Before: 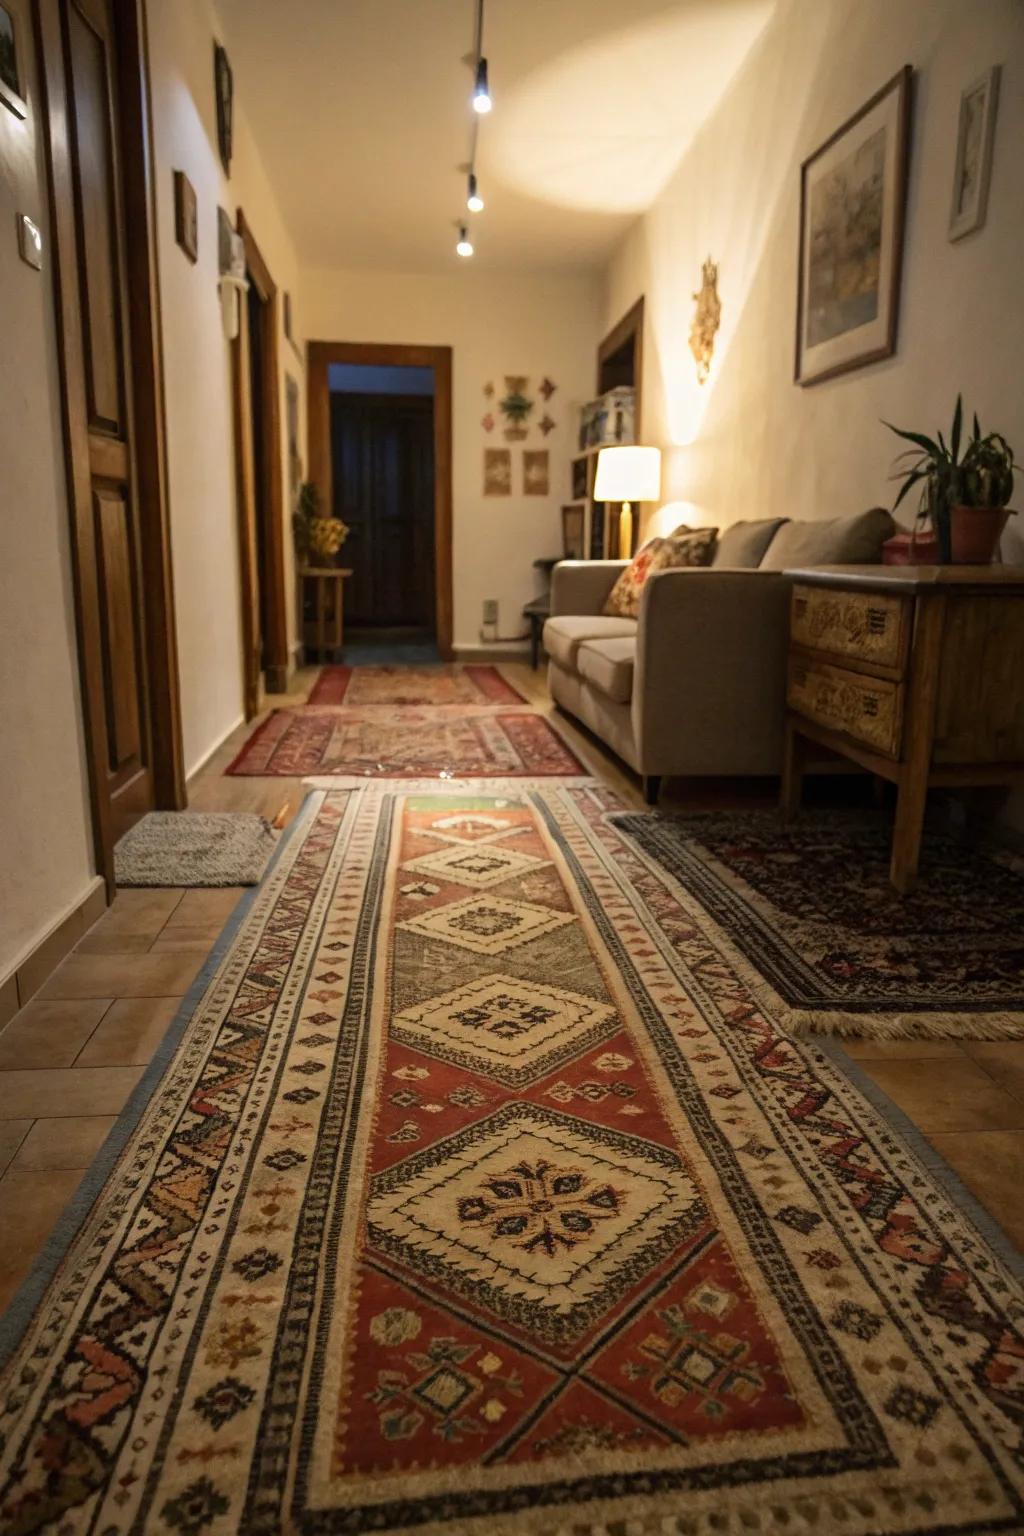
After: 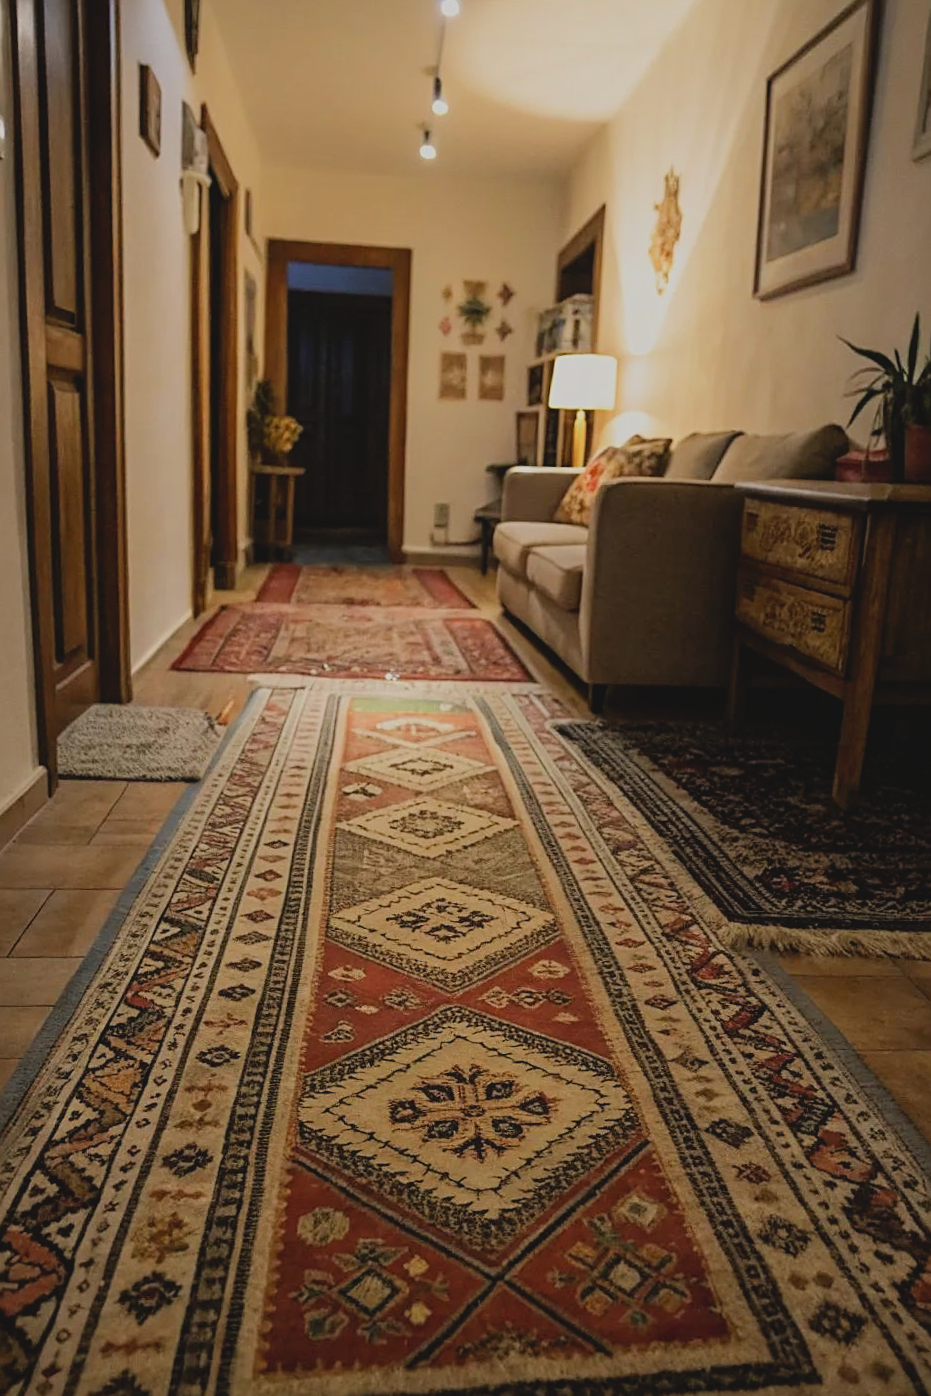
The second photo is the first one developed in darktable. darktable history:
filmic rgb: black relative exposure -7.98 EV, white relative exposure 4.05 EV, hardness 4.19
sharpen: amount 0.498
tone equalizer: edges refinement/feathering 500, mask exposure compensation -1.57 EV, preserve details no
crop and rotate: angle -1.88°, left 3.159%, top 4.182%, right 1.474%, bottom 0.488%
contrast brightness saturation: contrast -0.12
